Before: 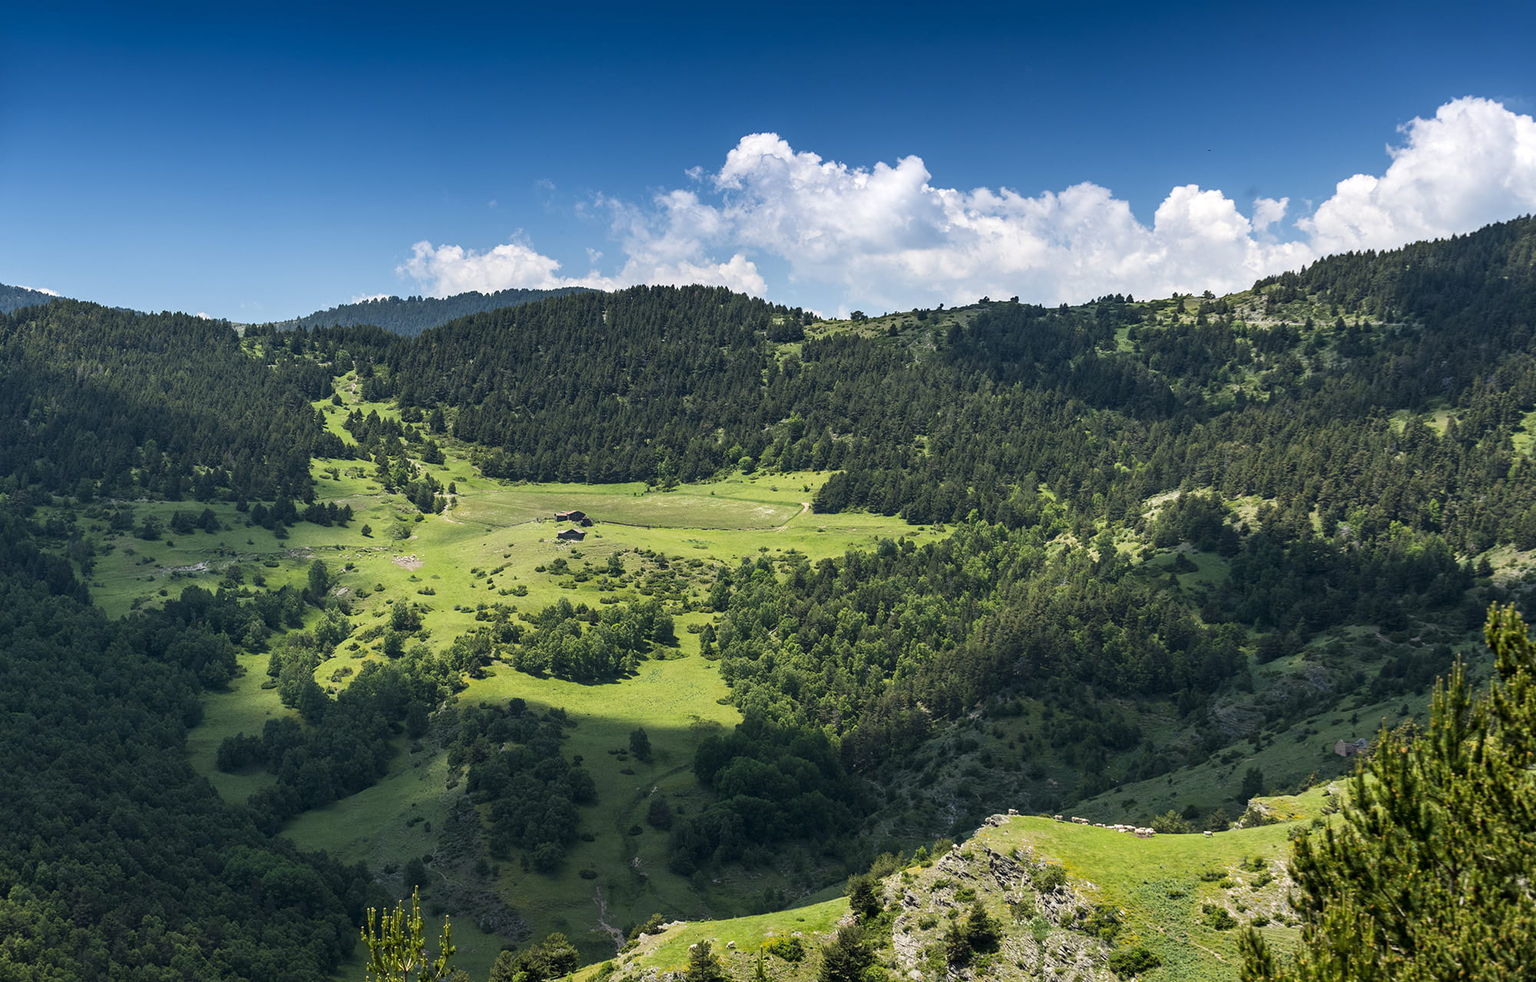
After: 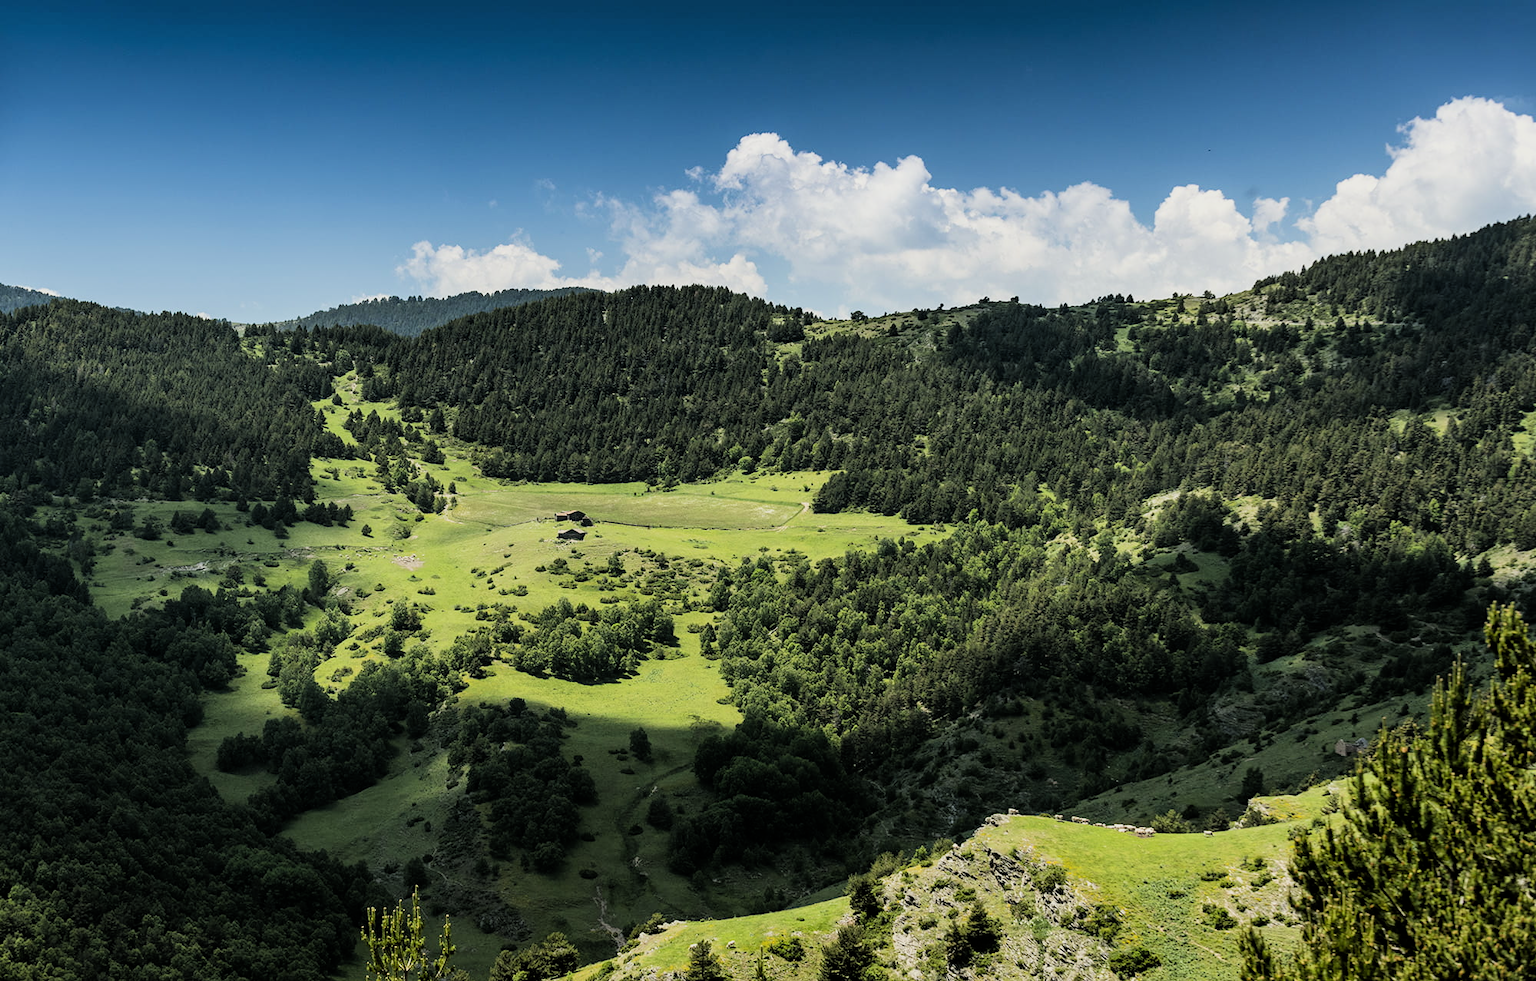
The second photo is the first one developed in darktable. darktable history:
rgb curve: mode RGB, independent channels
filmic rgb: black relative exposure -5 EV, hardness 2.88, contrast 1.3, highlights saturation mix -10%
levels: levels [0, 0.48, 0.961]
color balance: mode lift, gamma, gain (sRGB), lift [1.04, 1, 1, 0.97], gamma [1.01, 1, 1, 0.97], gain [0.96, 1, 1, 0.97]
